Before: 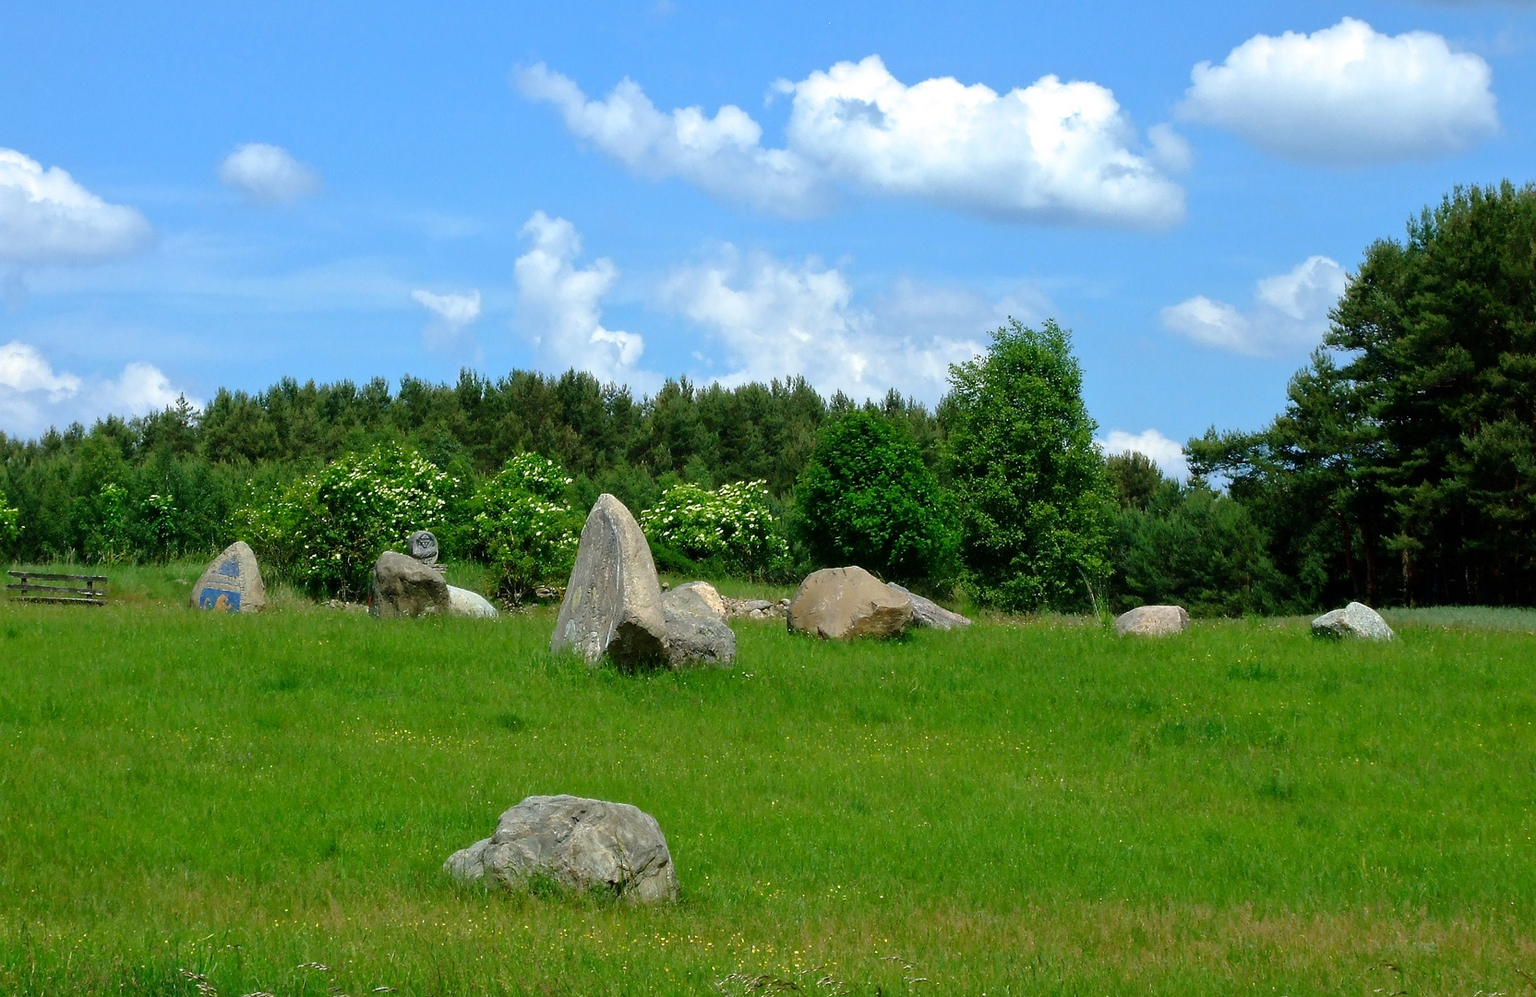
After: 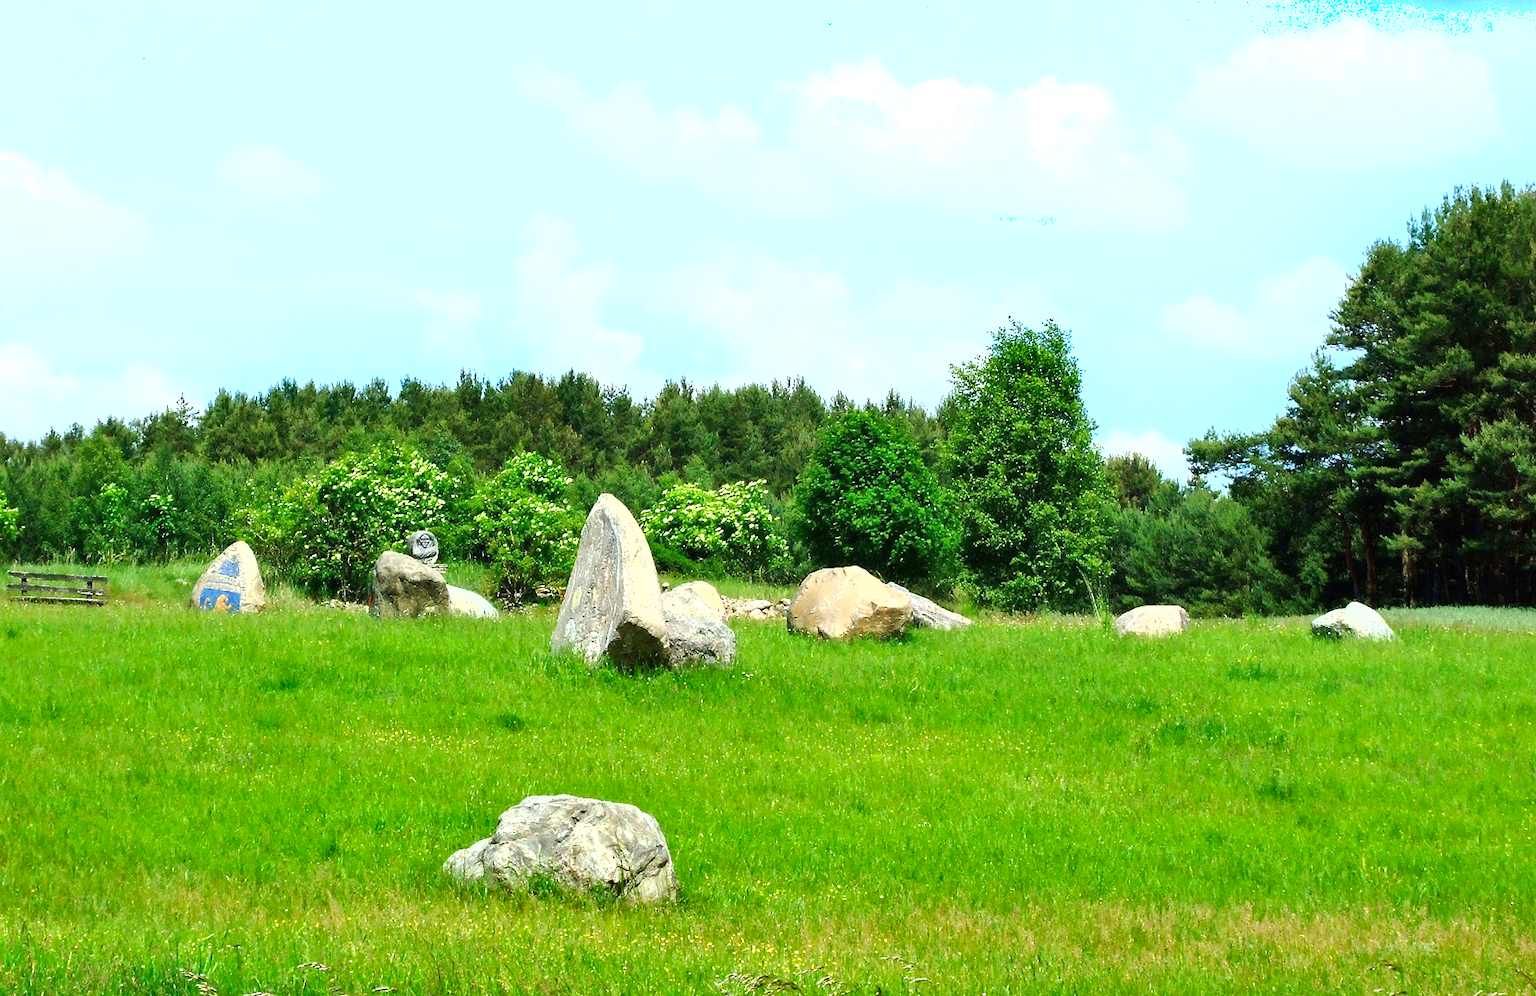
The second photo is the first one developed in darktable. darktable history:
shadows and highlights: low approximation 0.01, soften with gaussian
exposure: black level correction 0, exposure 1.45 EV, compensate exposure bias true, compensate highlight preservation false
